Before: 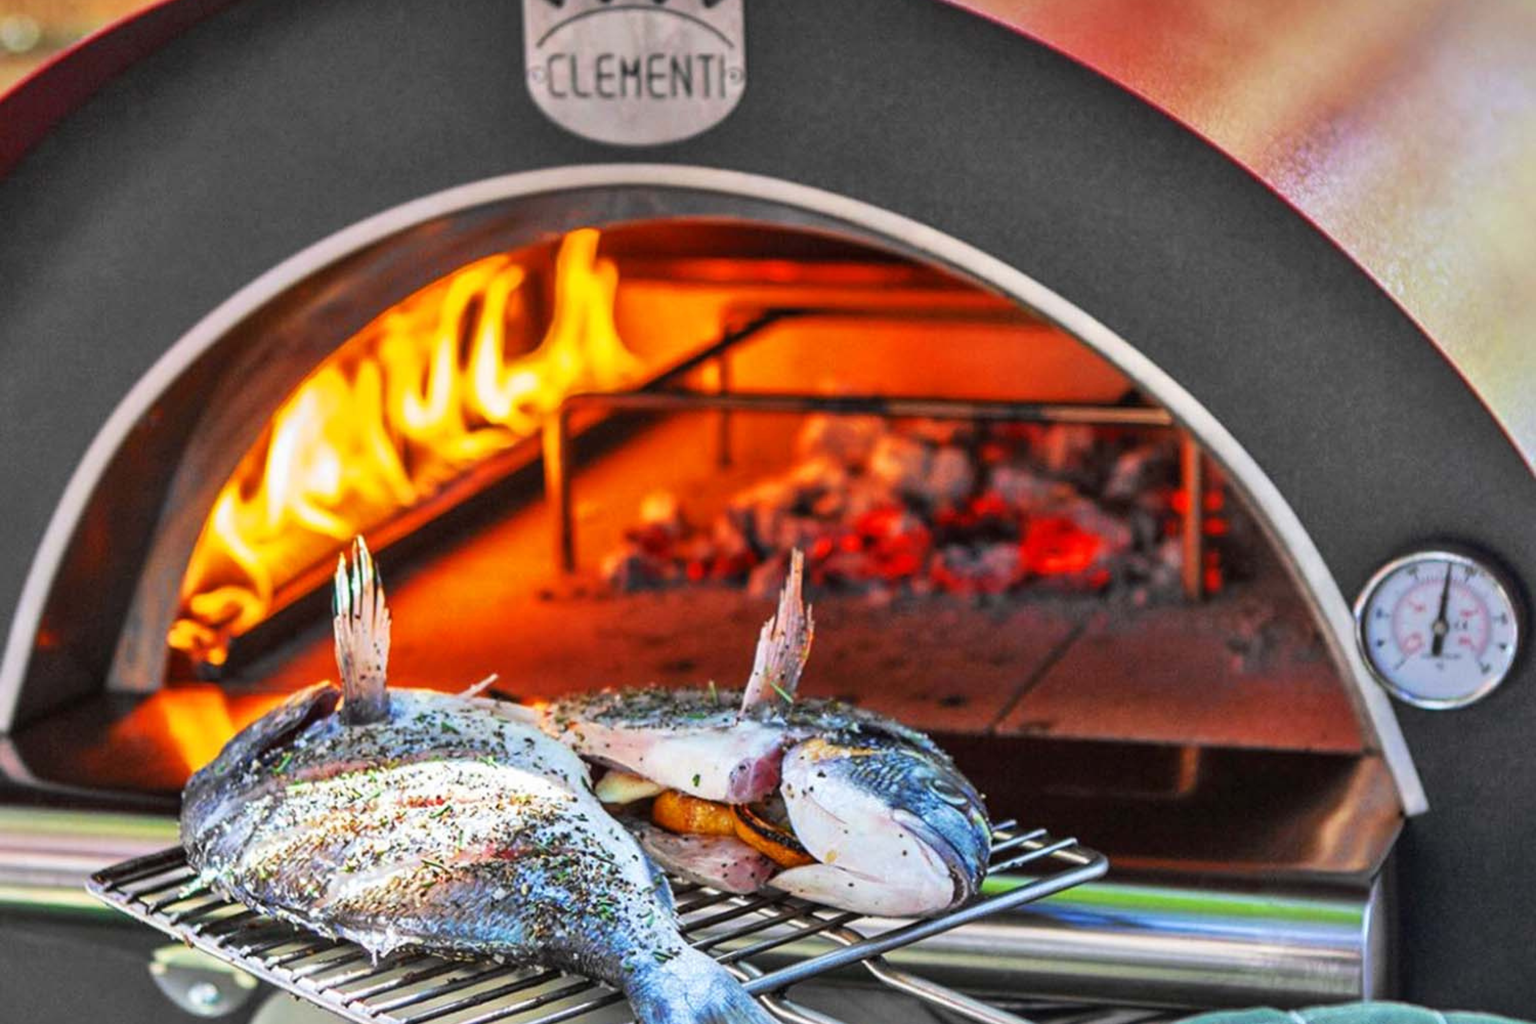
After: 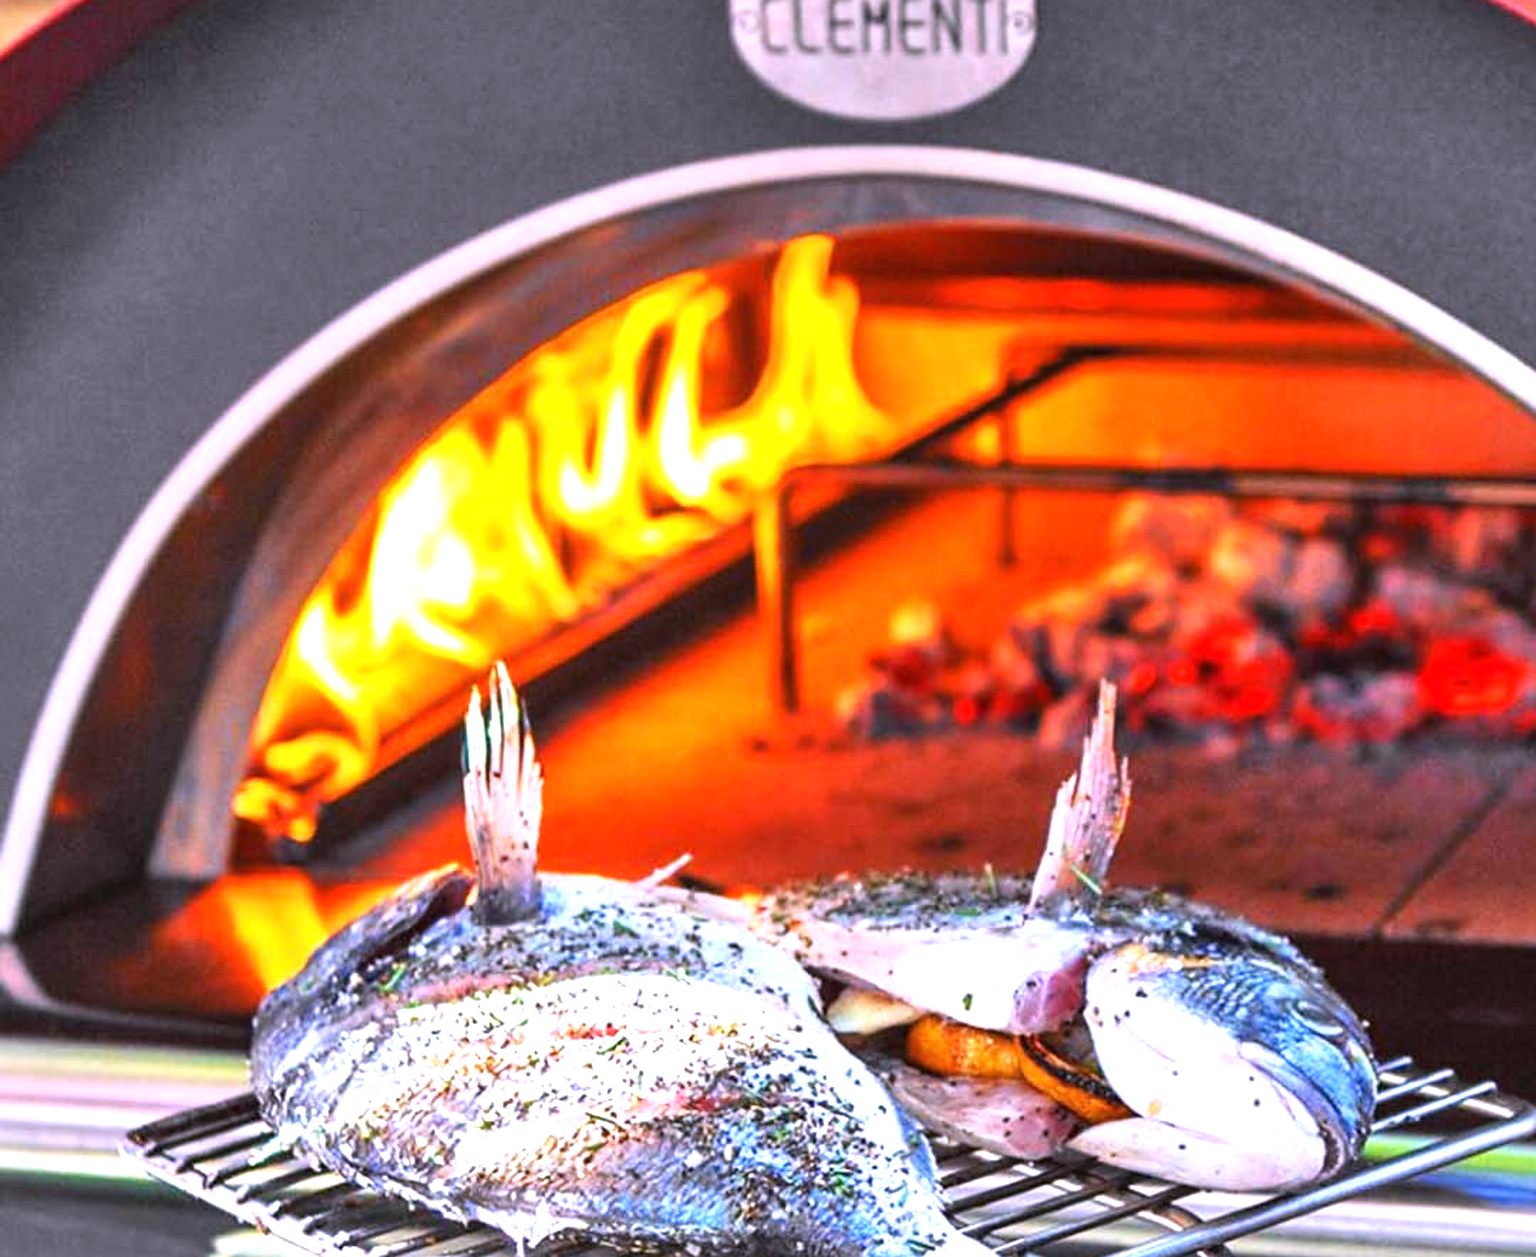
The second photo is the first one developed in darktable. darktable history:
white balance: red 1.042, blue 1.17
crop: top 5.803%, right 27.864%, bottom 5.804%
exposure: black level correction 0, exposure 0.7 EV, compensate exposure bias true, compensate highlight preservation false
sharpen: on, module defaults
